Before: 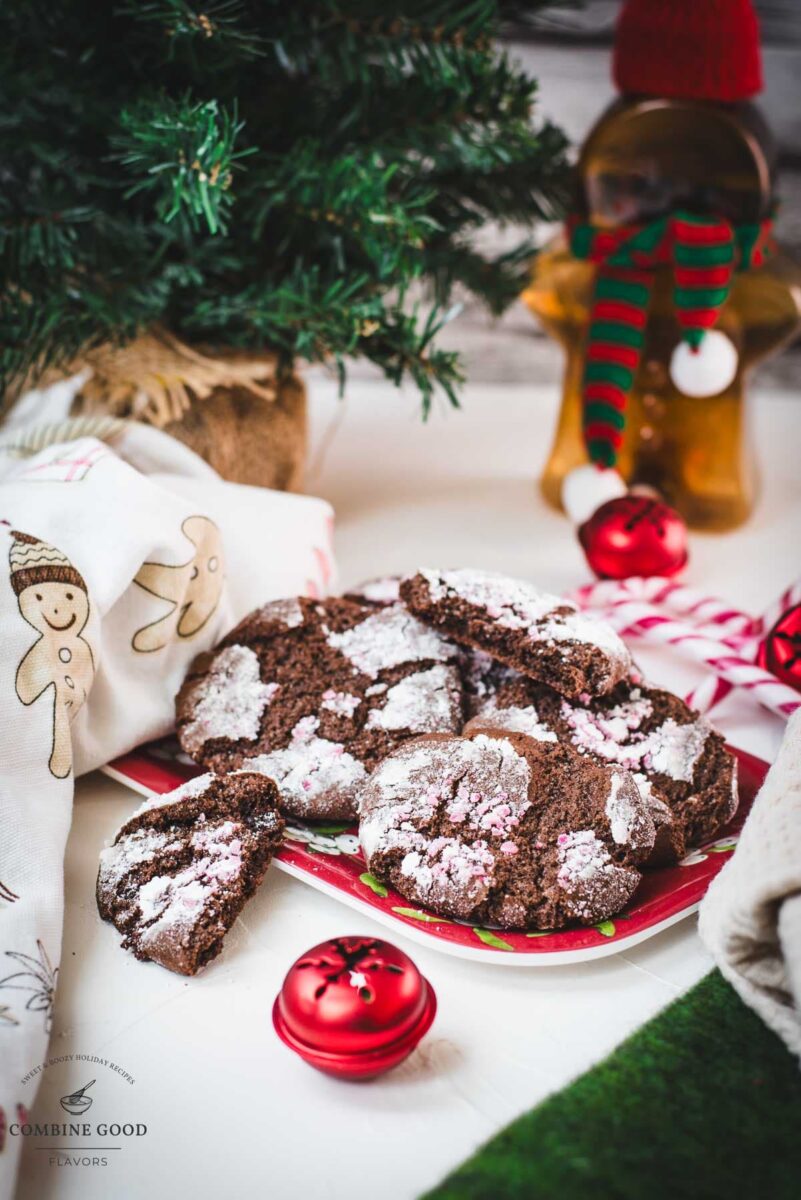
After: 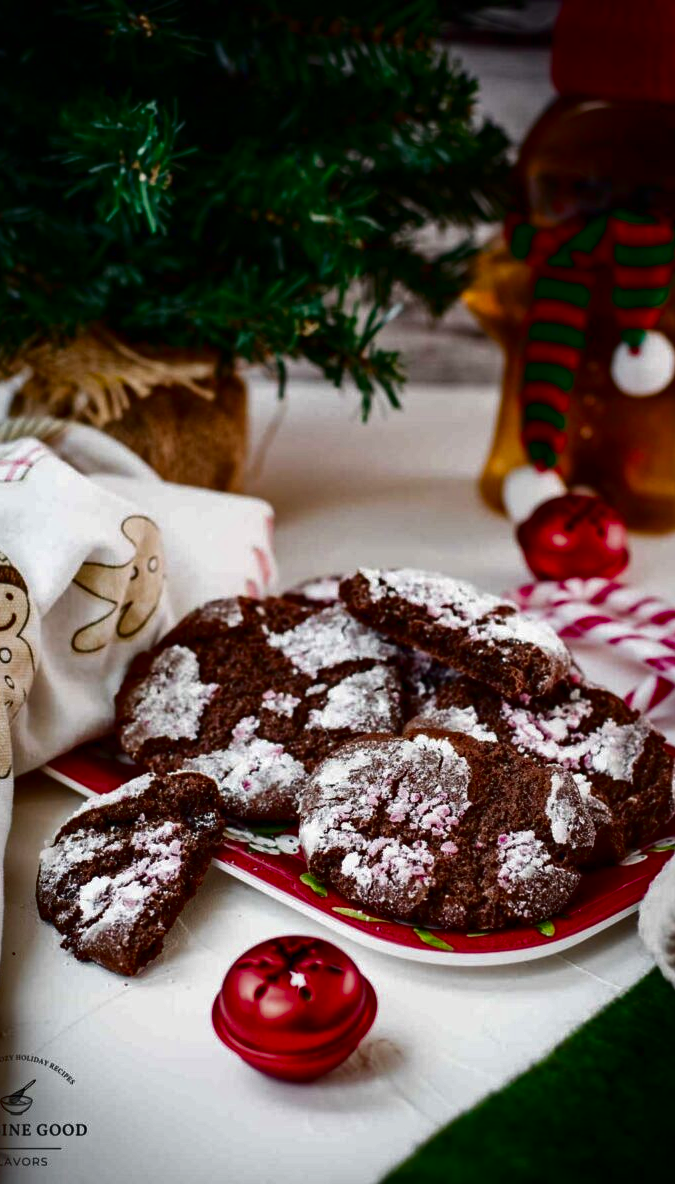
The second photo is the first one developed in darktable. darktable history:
crop: left 7.598%, right 7.873%
haze removal: strength 0.29, distance 0.25, compatibility mode true, adaptive false
contrast brightness saturation: brightness -0.52
